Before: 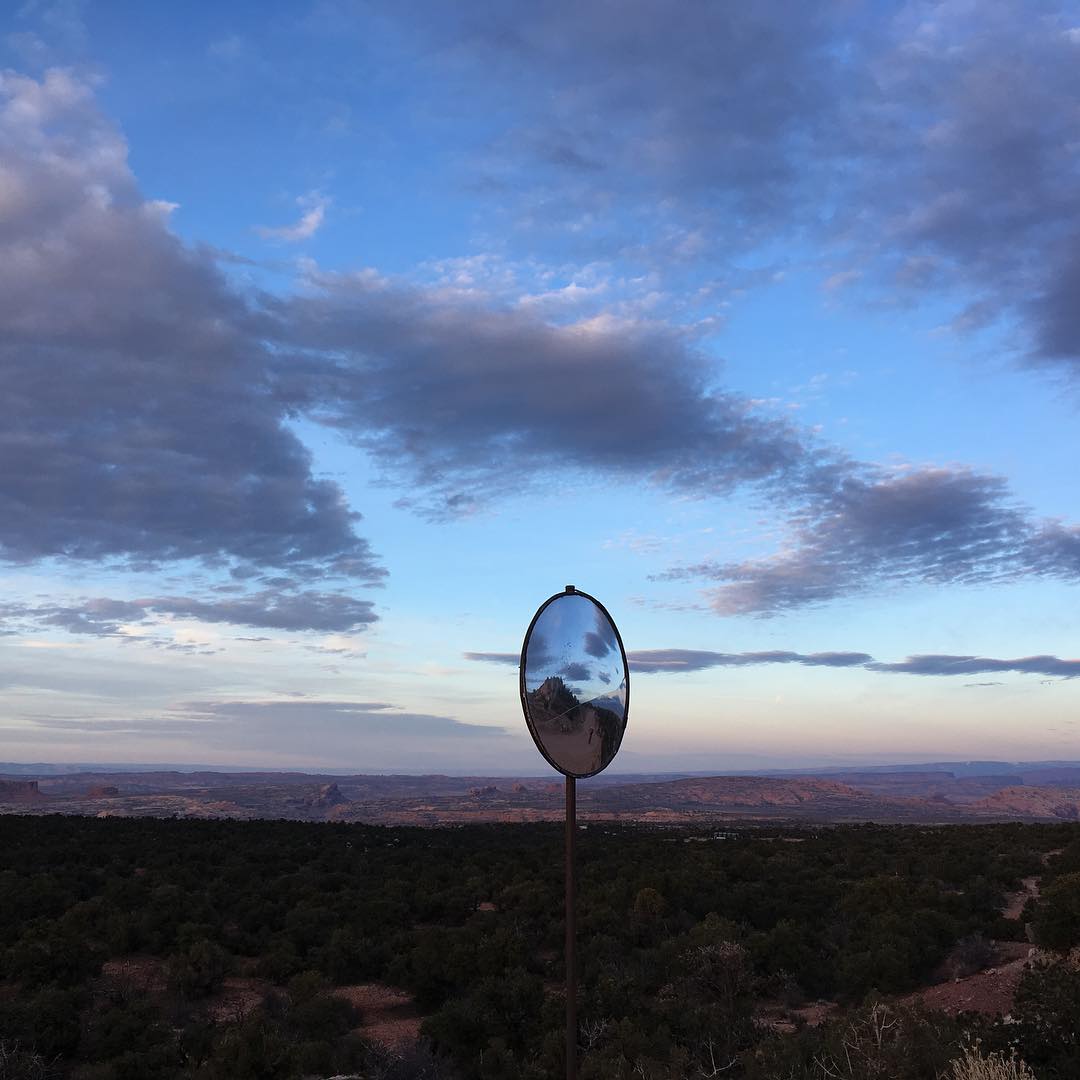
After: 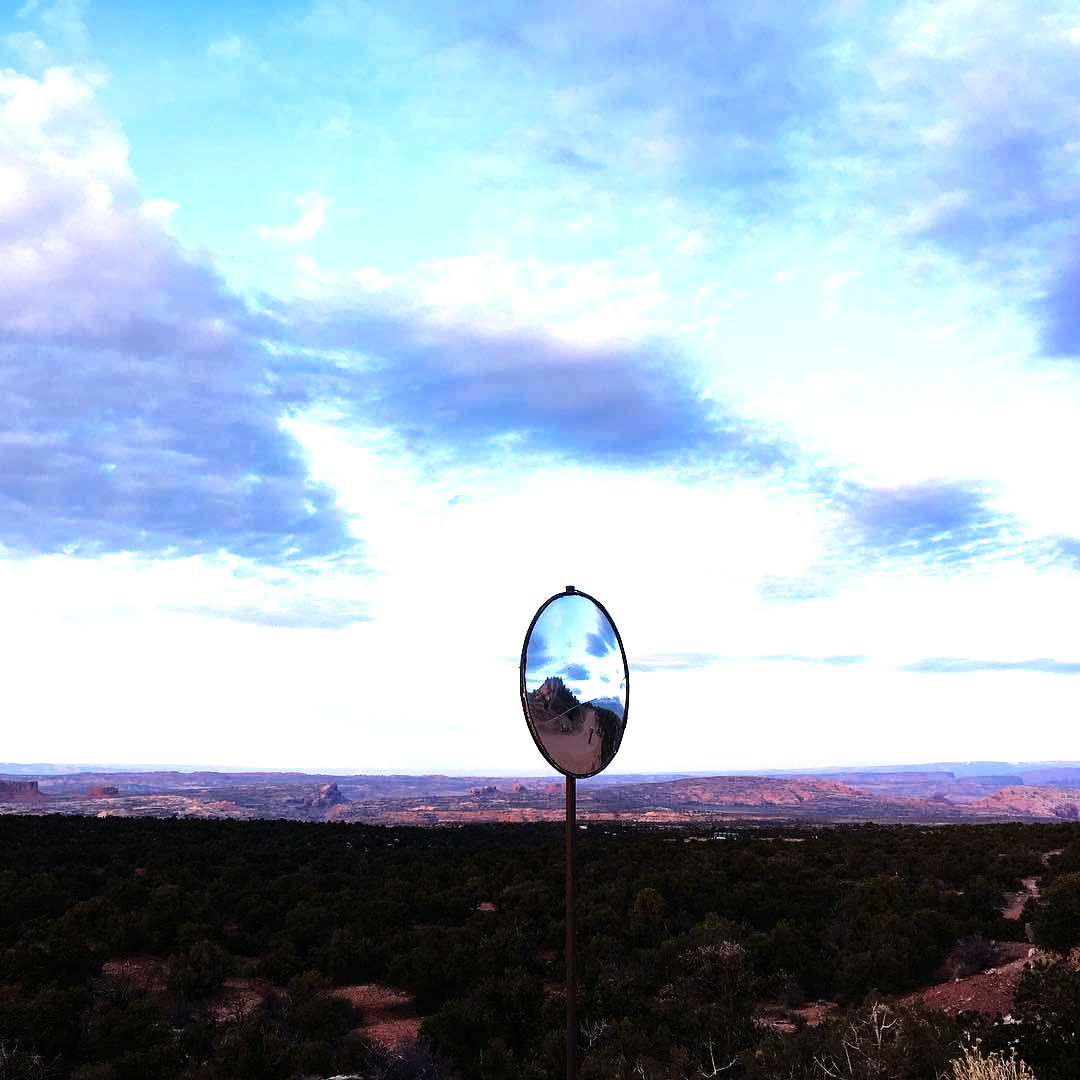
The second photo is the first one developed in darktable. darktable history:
base curve: curves: ch0 [(0, 0) (0.007, 0.004) (0.027, 0.03) (0.046, 0.07) (0.207, 0.54) (0.442, 0.872) (0.673, 0.972) (1, 1)], preserve colors none
levels: levels [0, 0.43, 0.859]
